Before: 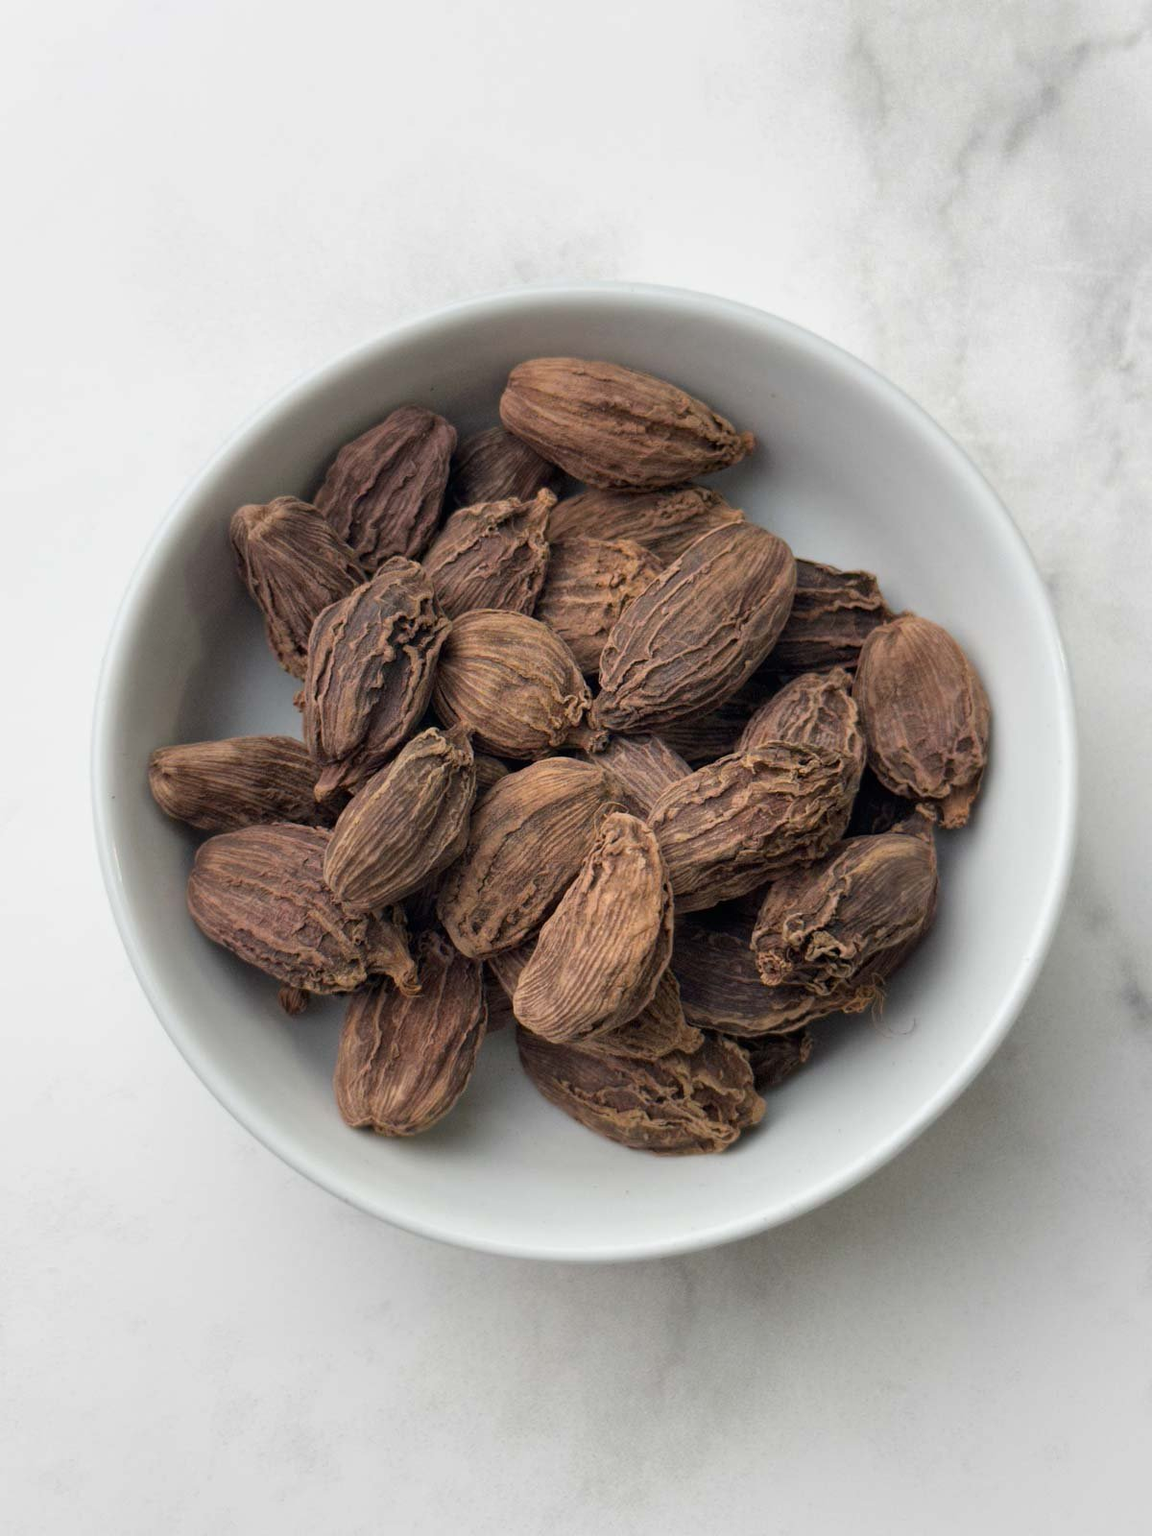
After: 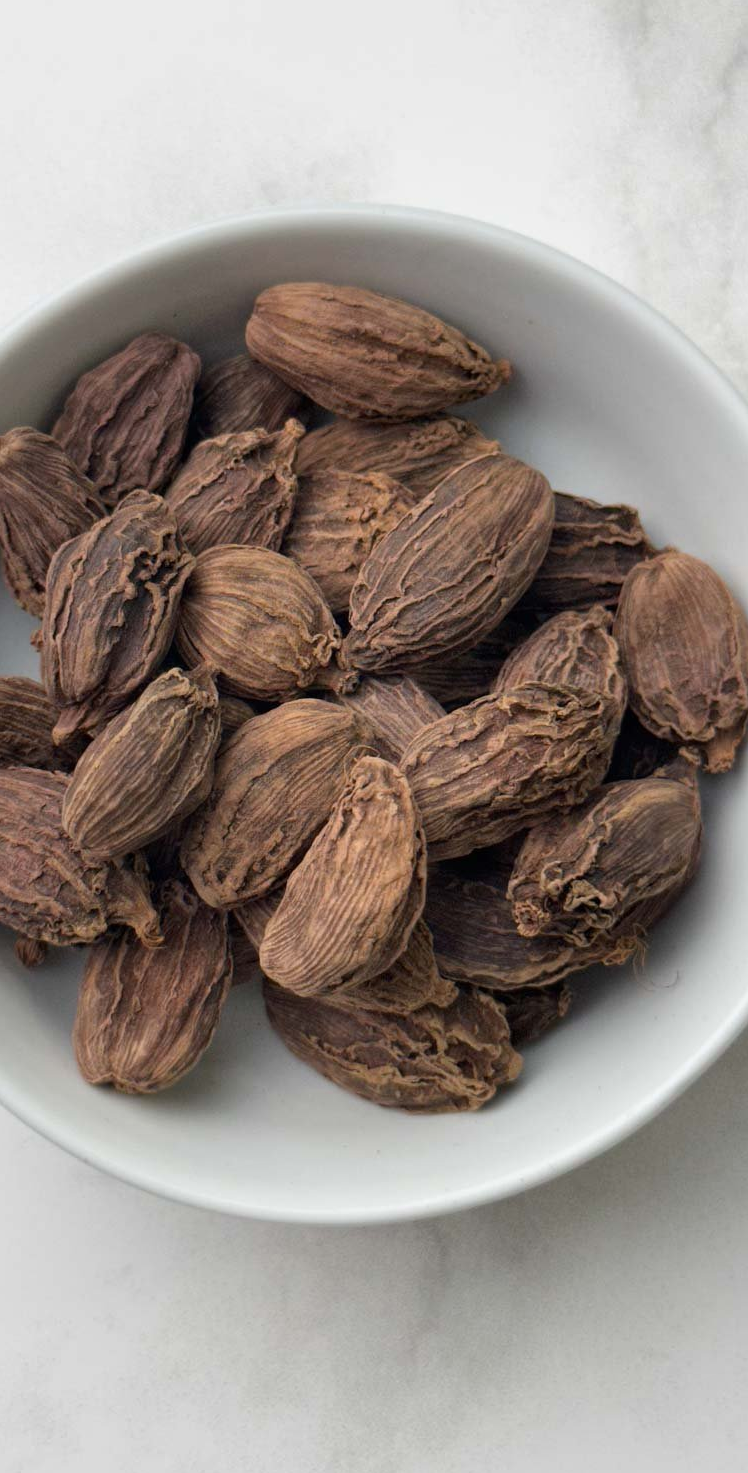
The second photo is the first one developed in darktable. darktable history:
tone equalizer: on, module defaults
crop and rotate: left 22.918%, top 5.629%, right 14.711%, bottom 2.247%
